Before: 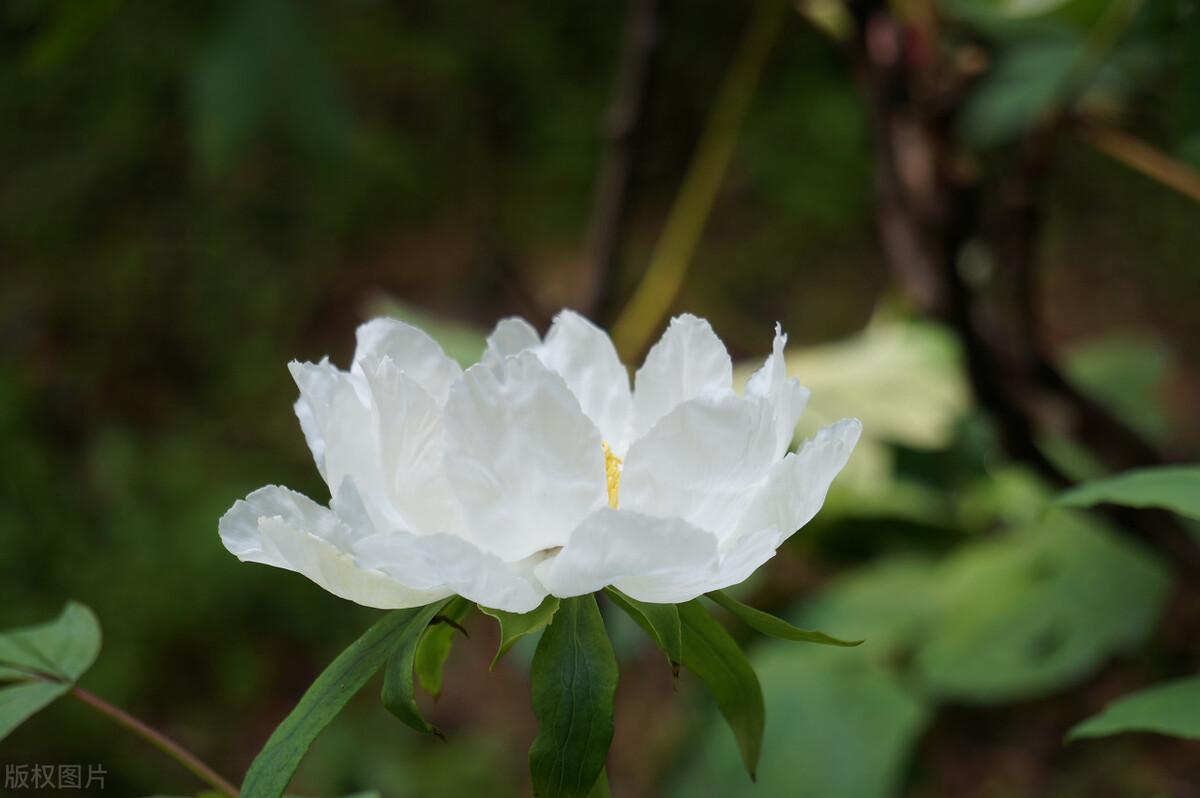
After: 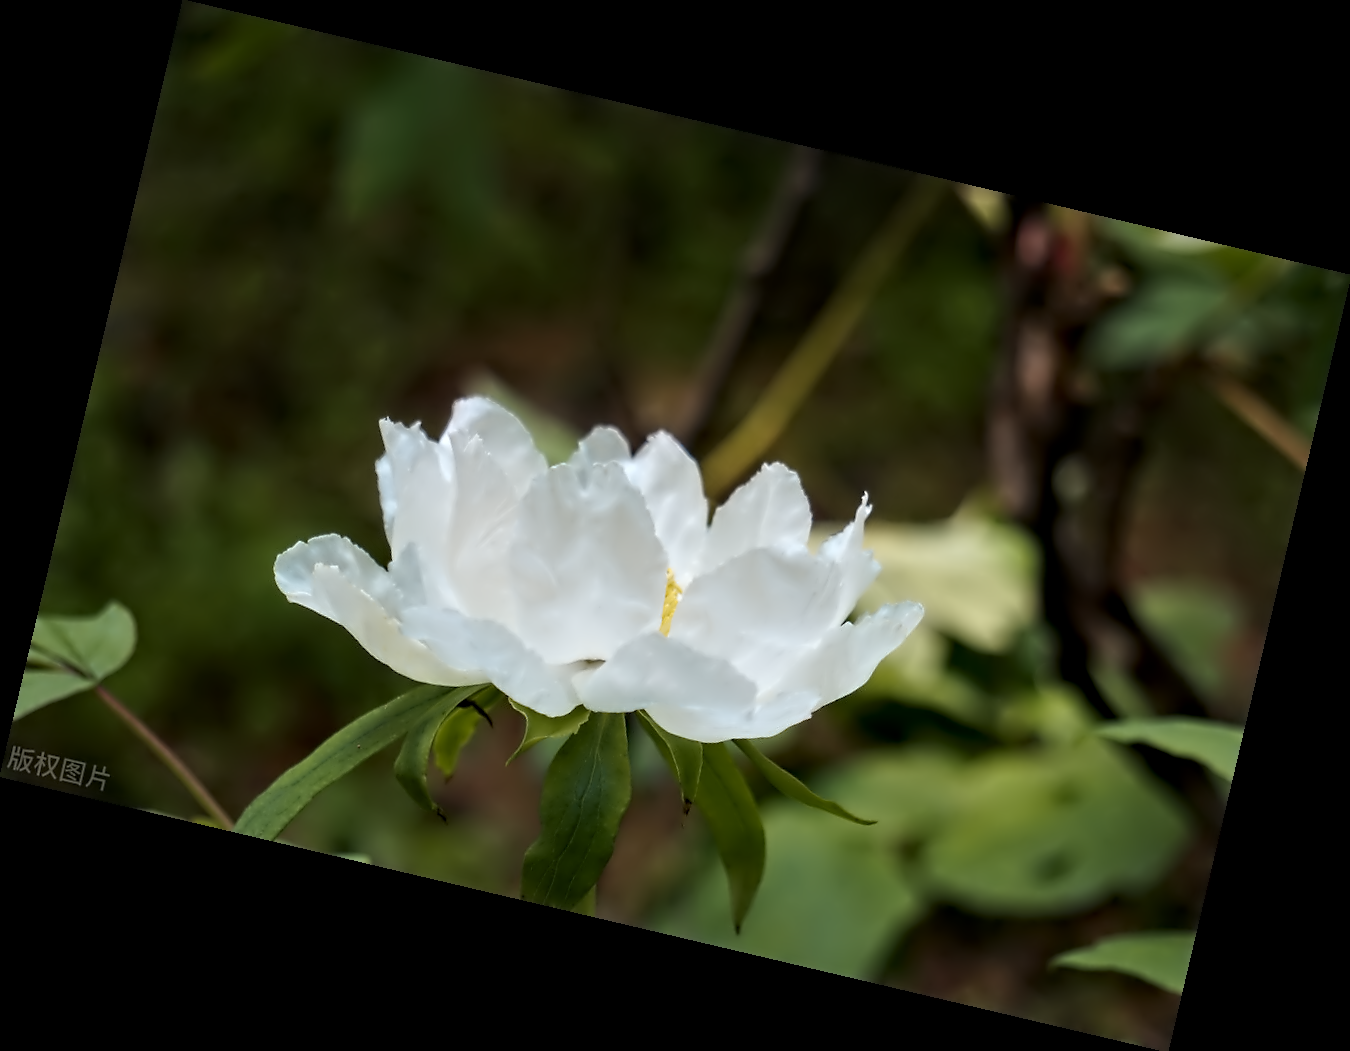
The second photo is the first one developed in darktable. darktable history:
contrast equalizer: octaves 7, y [[0.5, 0.542, 0.583, 0.625, 0.667, 0.708], [0.5 ×6], [0.5 ×6], [0, 0.033, 0.067, 0.1, 0.133, 0.167], [0, 0.05, 0.1, 0.15, 0.2, 0.25]]
rotate and perspective: rotation 13.27°, automatic cropping off
color zones: curves: ch0 [(0.254, 0.492) (0.724, 0.62)]; ch1 [(0.25, 0.528) (0.719, 0.796)]; ch2 [(0, 0.472) (0.25, 0.5) (0.73, 0.184)]
